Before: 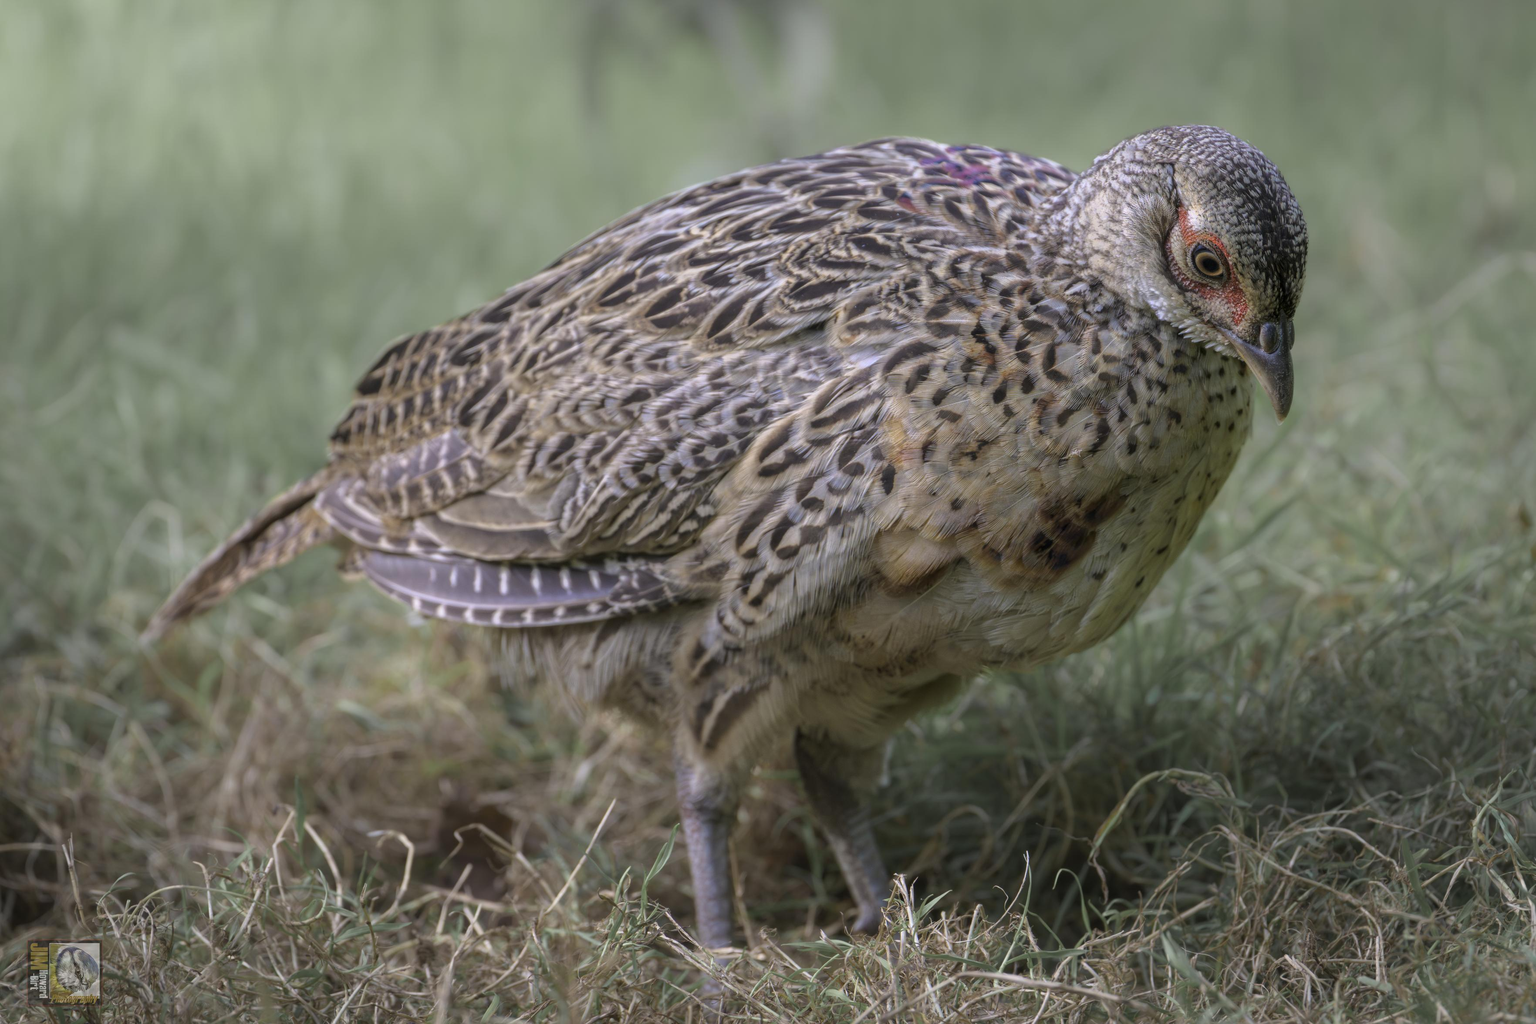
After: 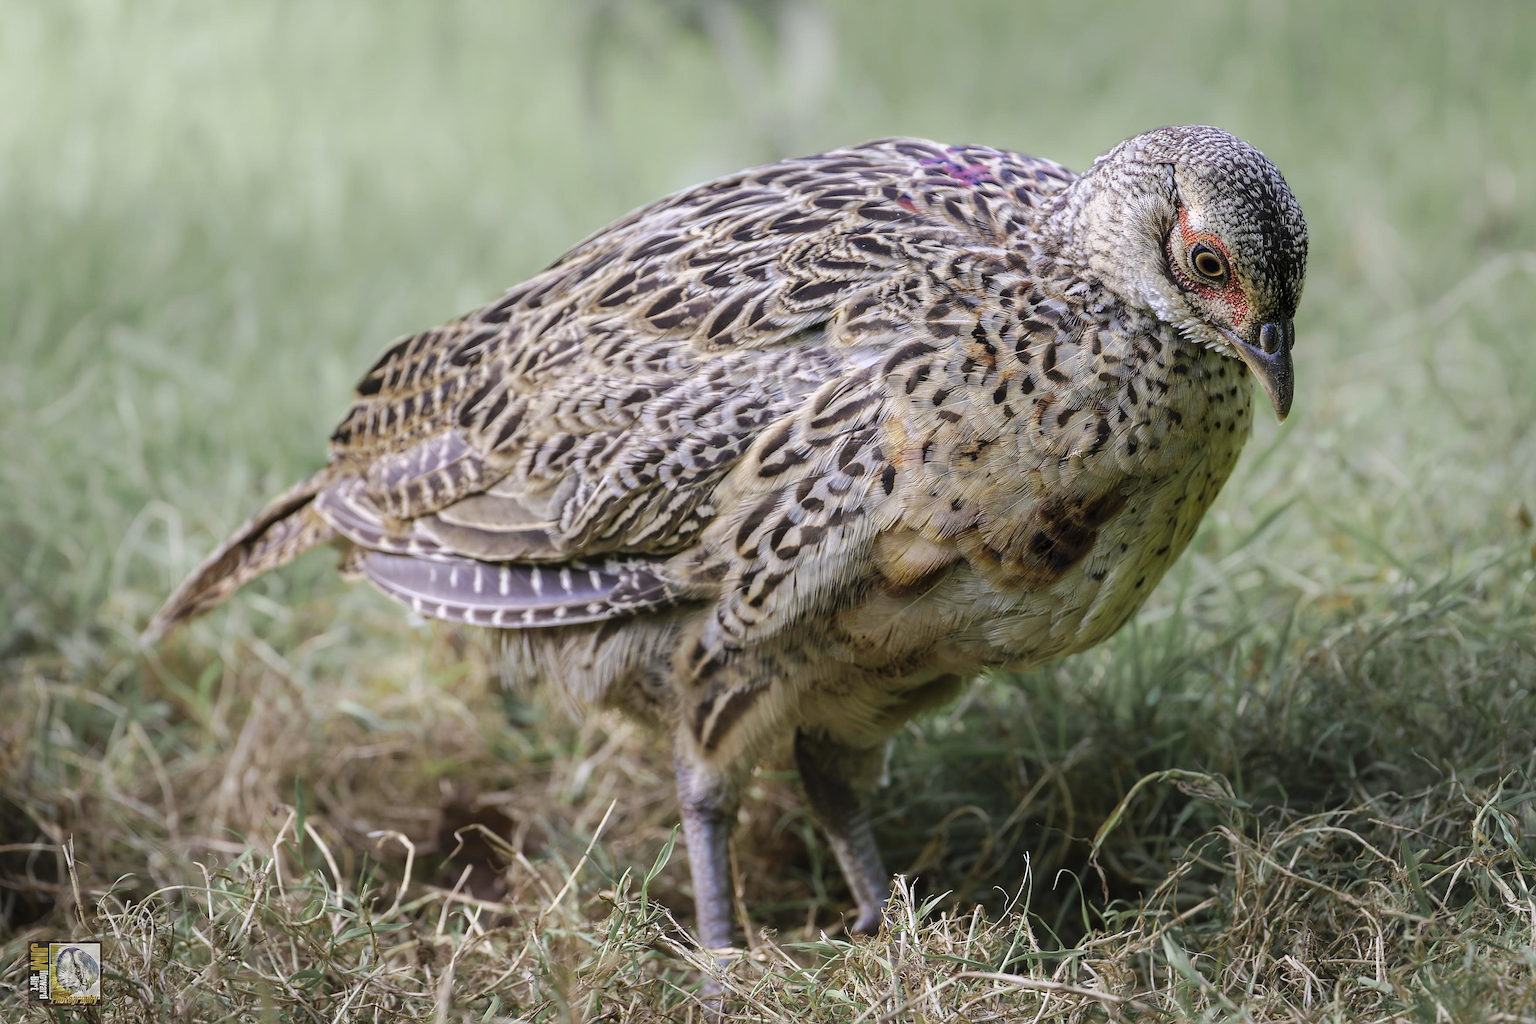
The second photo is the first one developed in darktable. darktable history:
sharpen: radius 1.4, amount 1.25, threshold 0.7
base curve: curves: ch0 [(0, 0) (0.032, 0.025) (0.121, 0.166) (0.206, 0.329) (0.605, 0.79) (1, 1)], preserve colors none
